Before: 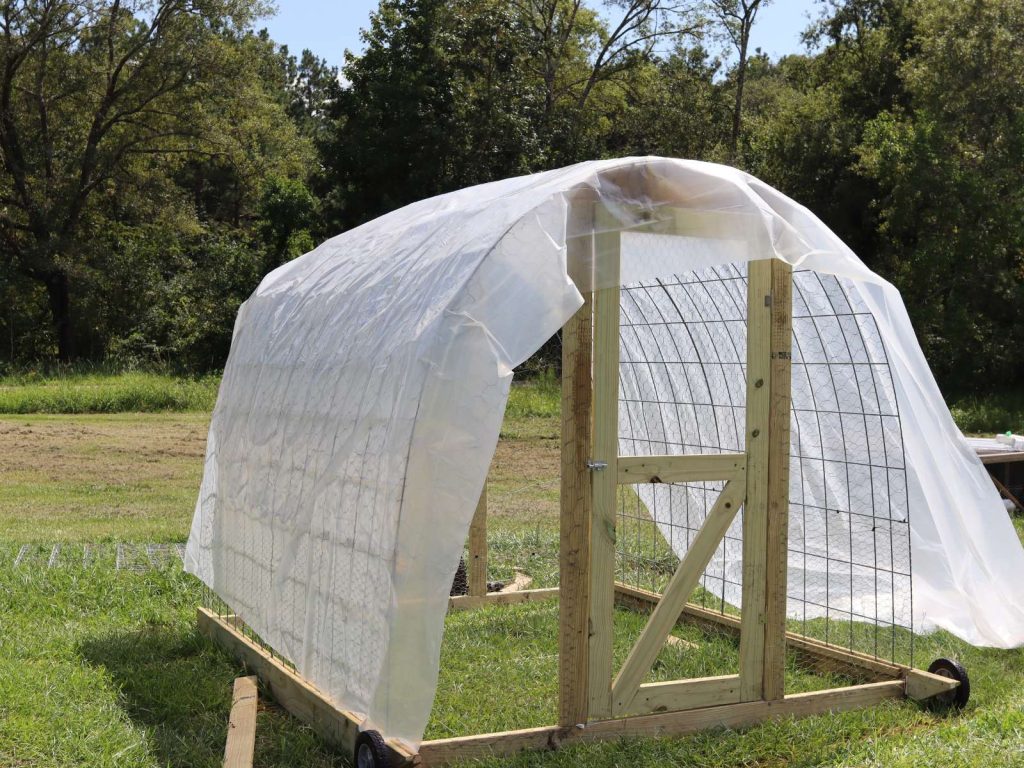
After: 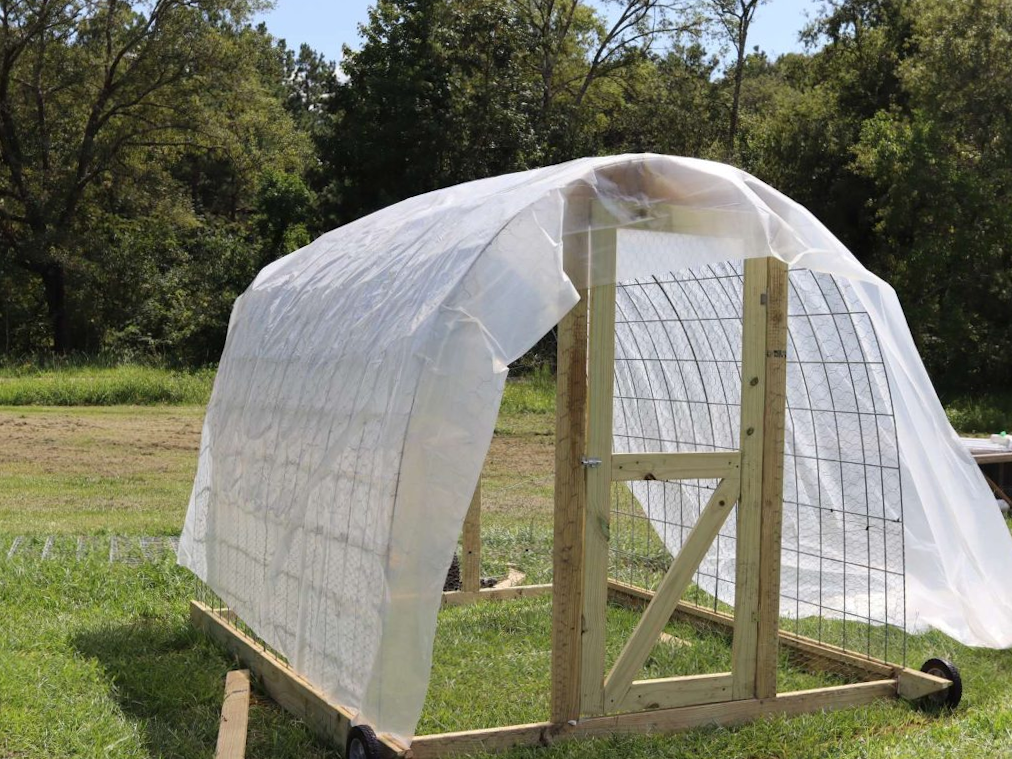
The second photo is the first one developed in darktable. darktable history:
exposure: black level correction 0, compensate exposure bias true, compensate highlight preservation false
crop and rotate: angle -0.5°
